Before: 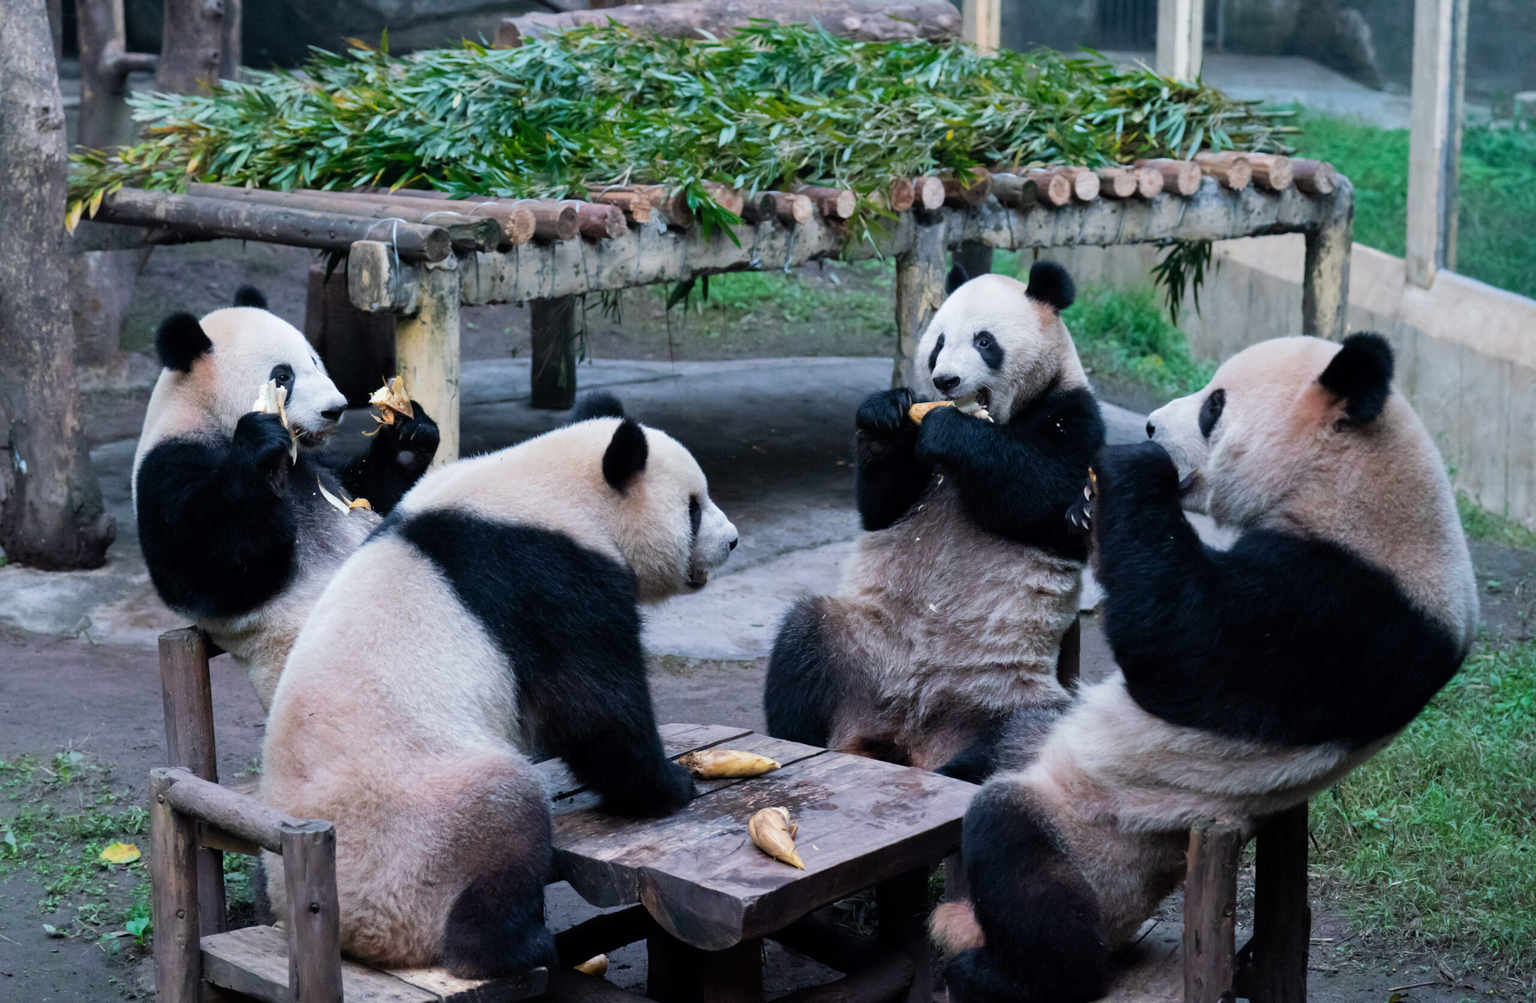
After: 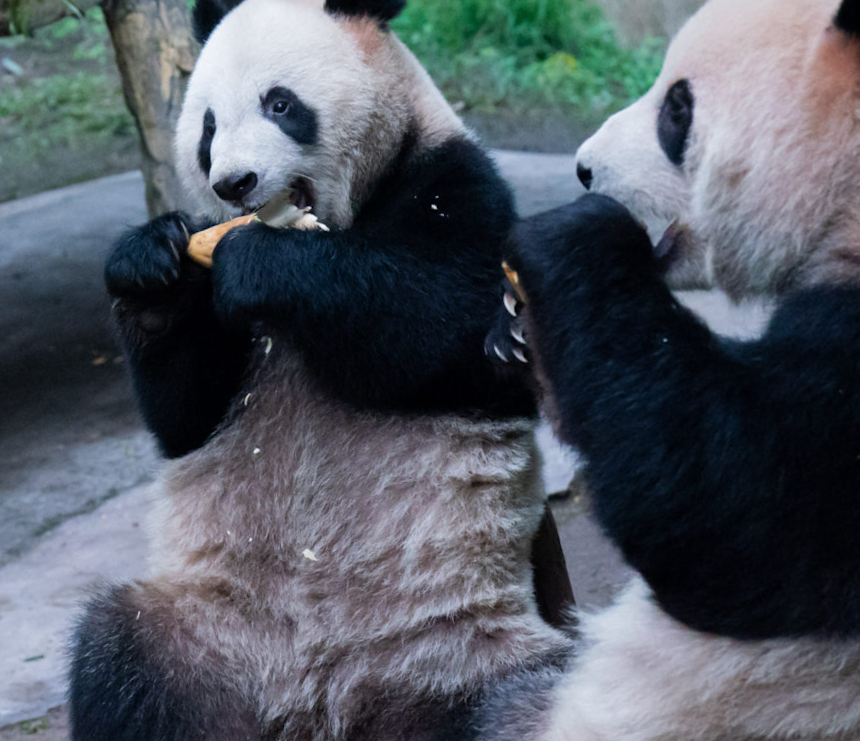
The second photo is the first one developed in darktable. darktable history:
crop and rotate: left 49.936%, top 10.094%, right 13.136%, bottom 24.256%
rotate and perspective: rotation -14.8°, crop left 0.1, crop right 0.903, crop top 0.25, crop bottom 0.748
